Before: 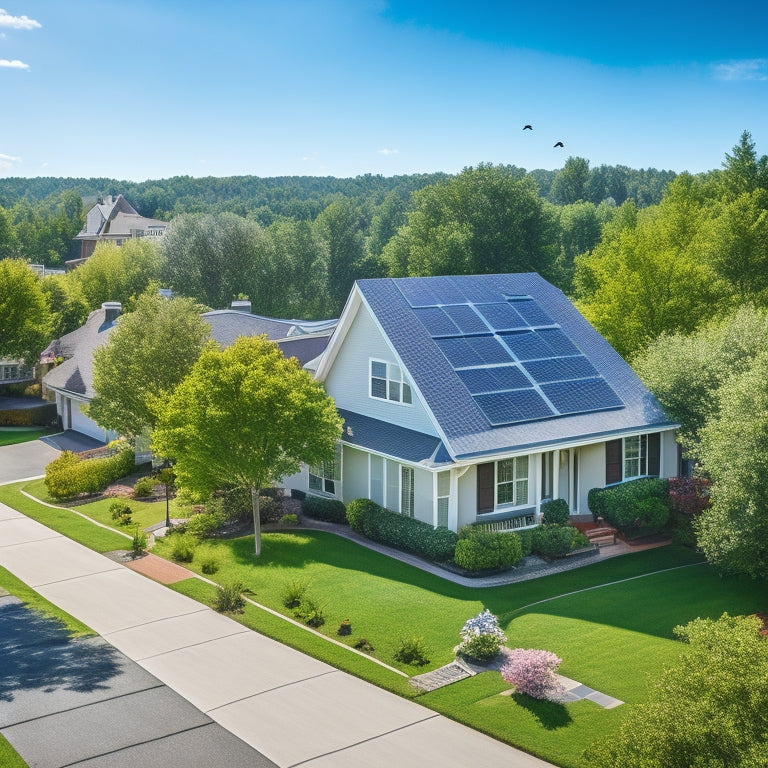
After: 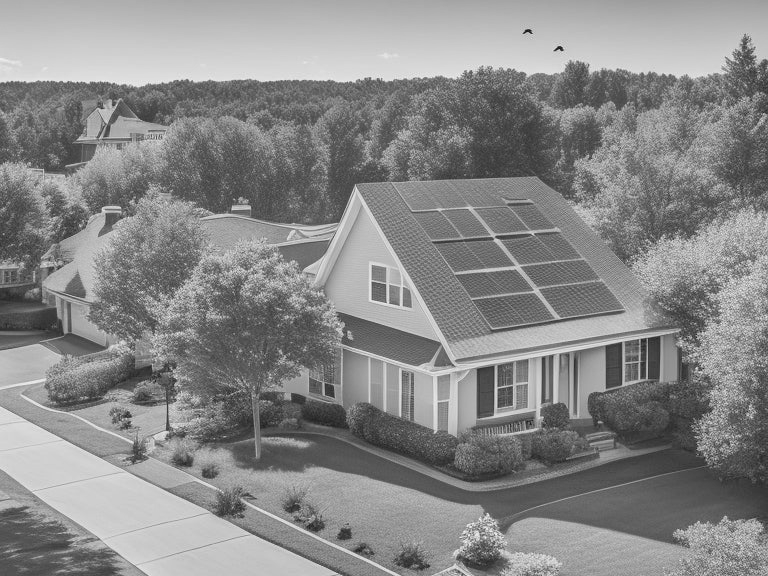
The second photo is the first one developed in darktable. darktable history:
contrast brightness saturation: brightness 0.18, saturation -0.5
crop and rotate: top 12.5%, bottom 12.5%
monochrome: on, module defaults
shadows and highlights: white point adjustment -3.64, highlights -63.34, highlights color adjustment 42%, soften with gaussian
